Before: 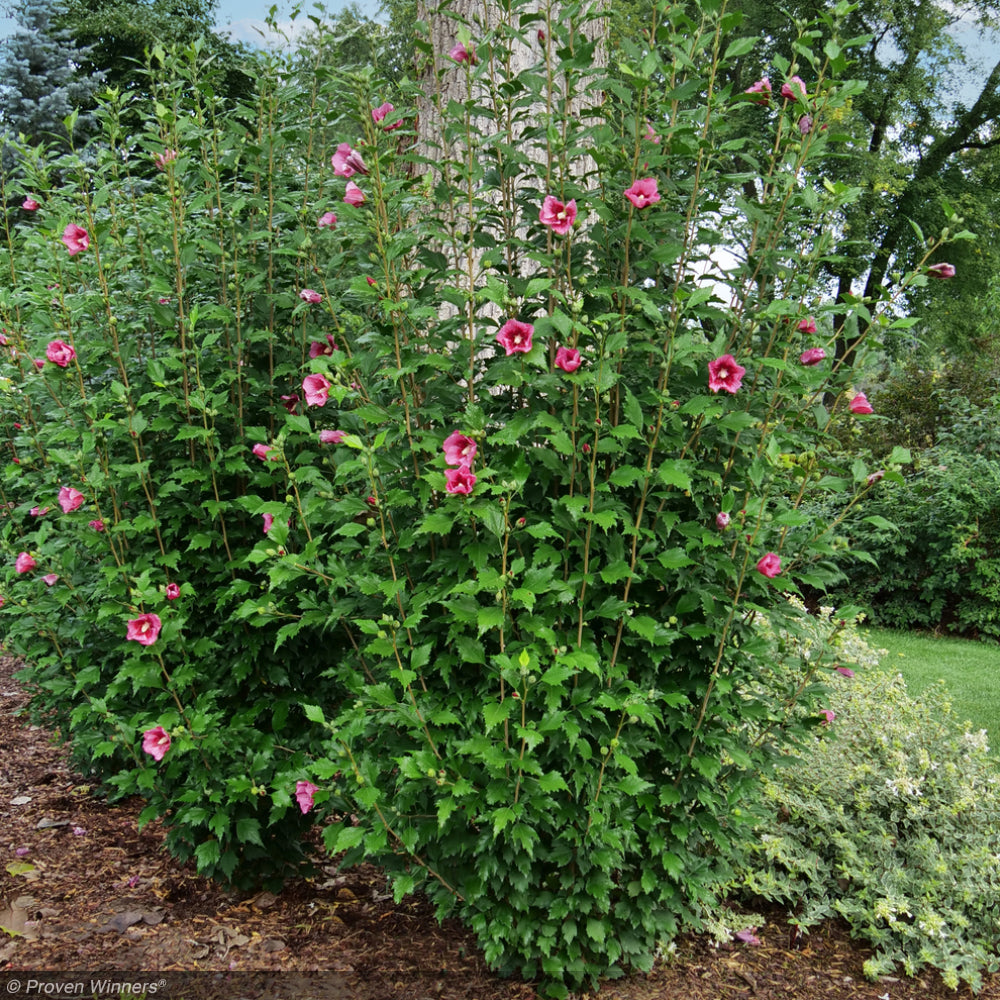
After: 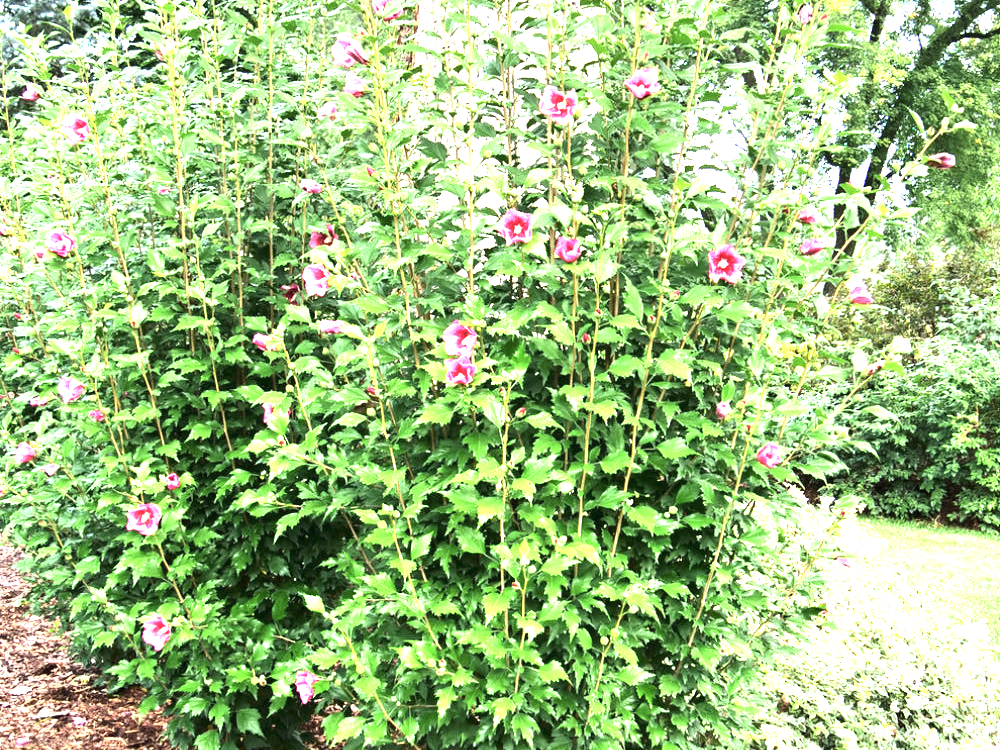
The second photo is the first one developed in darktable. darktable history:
contrast brightness saturation: saturation -0.086
tone equalizer: -8 EV -0.429 EV, -7 EV -0.412 EV, -6 EV -0.358 EV, -5 EV -0.201 EV, -3 EV 0.23 EV, -2 EV 0.358 EV, -1 EV 0.408 EV, +0 EV 0.396 EV, edges refinement/feathering 500, mask exposure compensation -1.57 EV, preserve details no
exposure: exposure 2.173 EV, compensate highlight preservation false
crop: top 11.015%, bottom 13.927%
